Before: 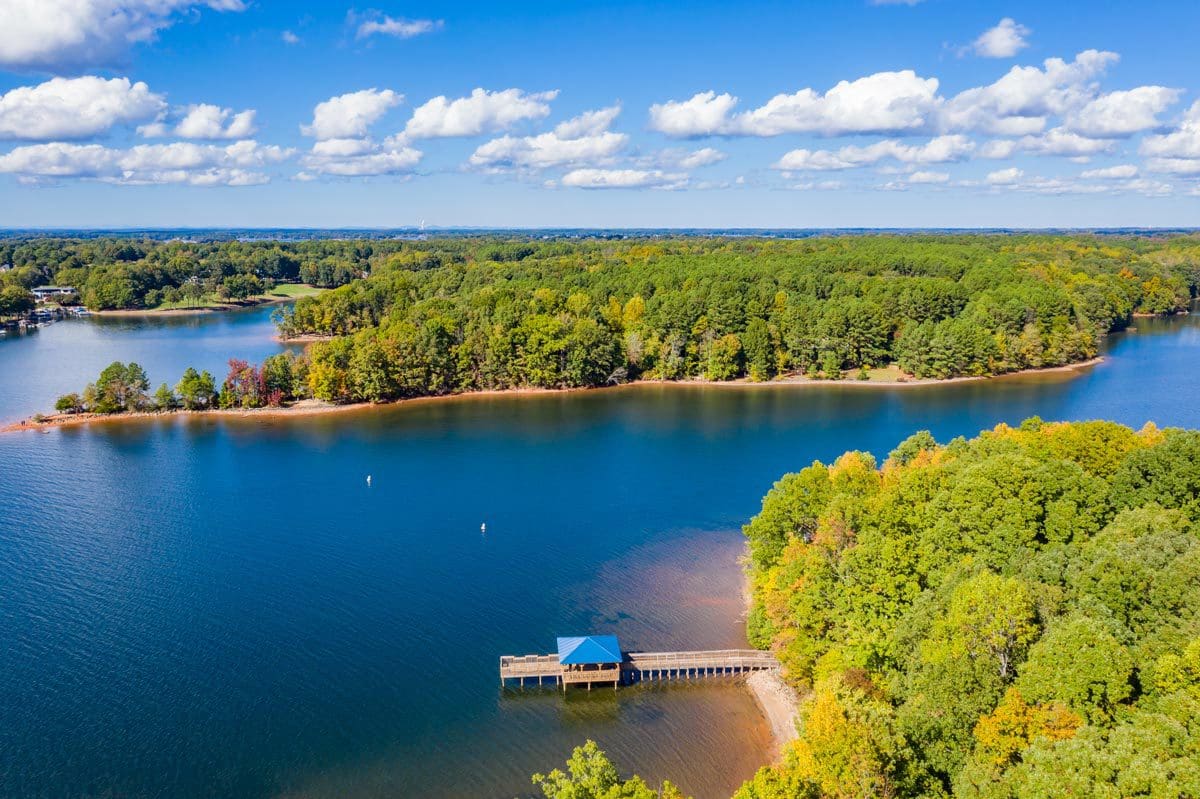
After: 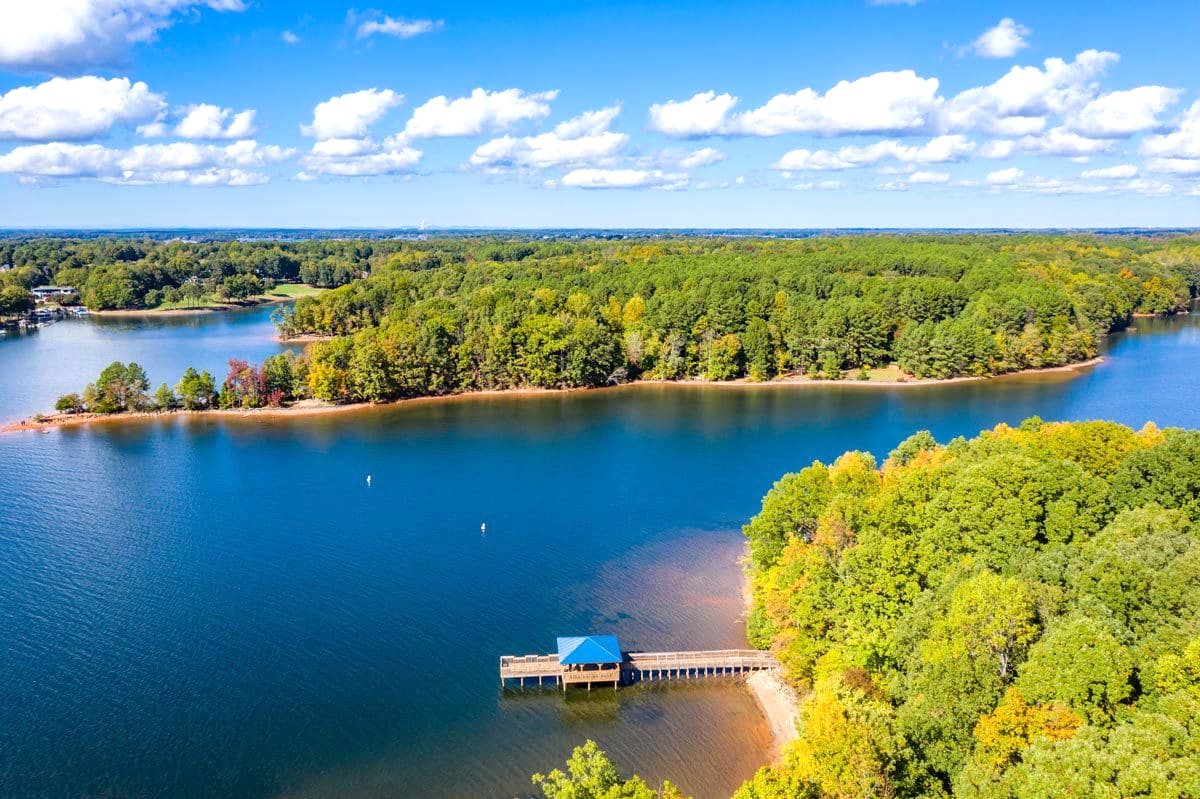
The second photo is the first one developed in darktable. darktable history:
tone equalizer: -8 EV -0.389 EV, -7 EV -0.369 EV, -6 EV -0.306 EV, -5 EV -0.212 EV, -3 EV 0.25 EV, -2 EV 0.362 EV, -1 EV 0.363 EV, +0 EV 0.425 EV
